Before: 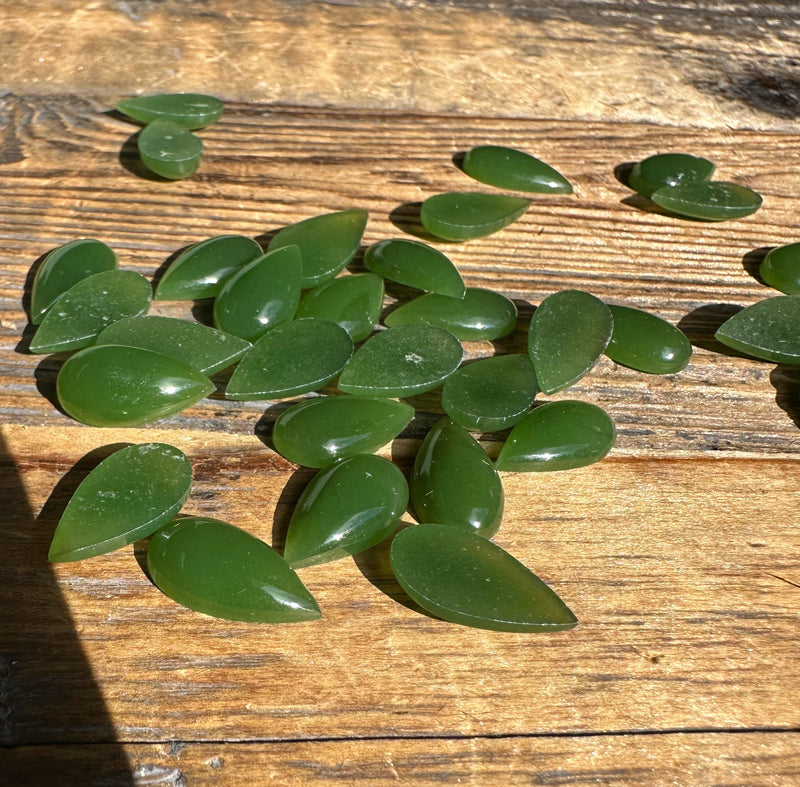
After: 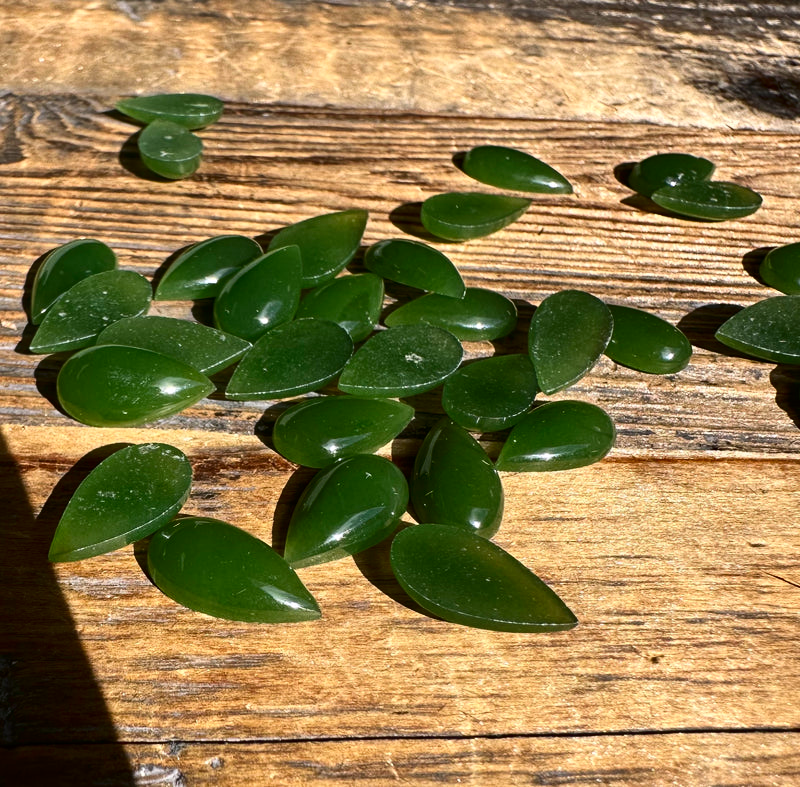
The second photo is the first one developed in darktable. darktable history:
white balance: red 1.009, blue 1.027
contrast brightness saturation: contrast 0.2, brightness -0.11, saturation 0.1
